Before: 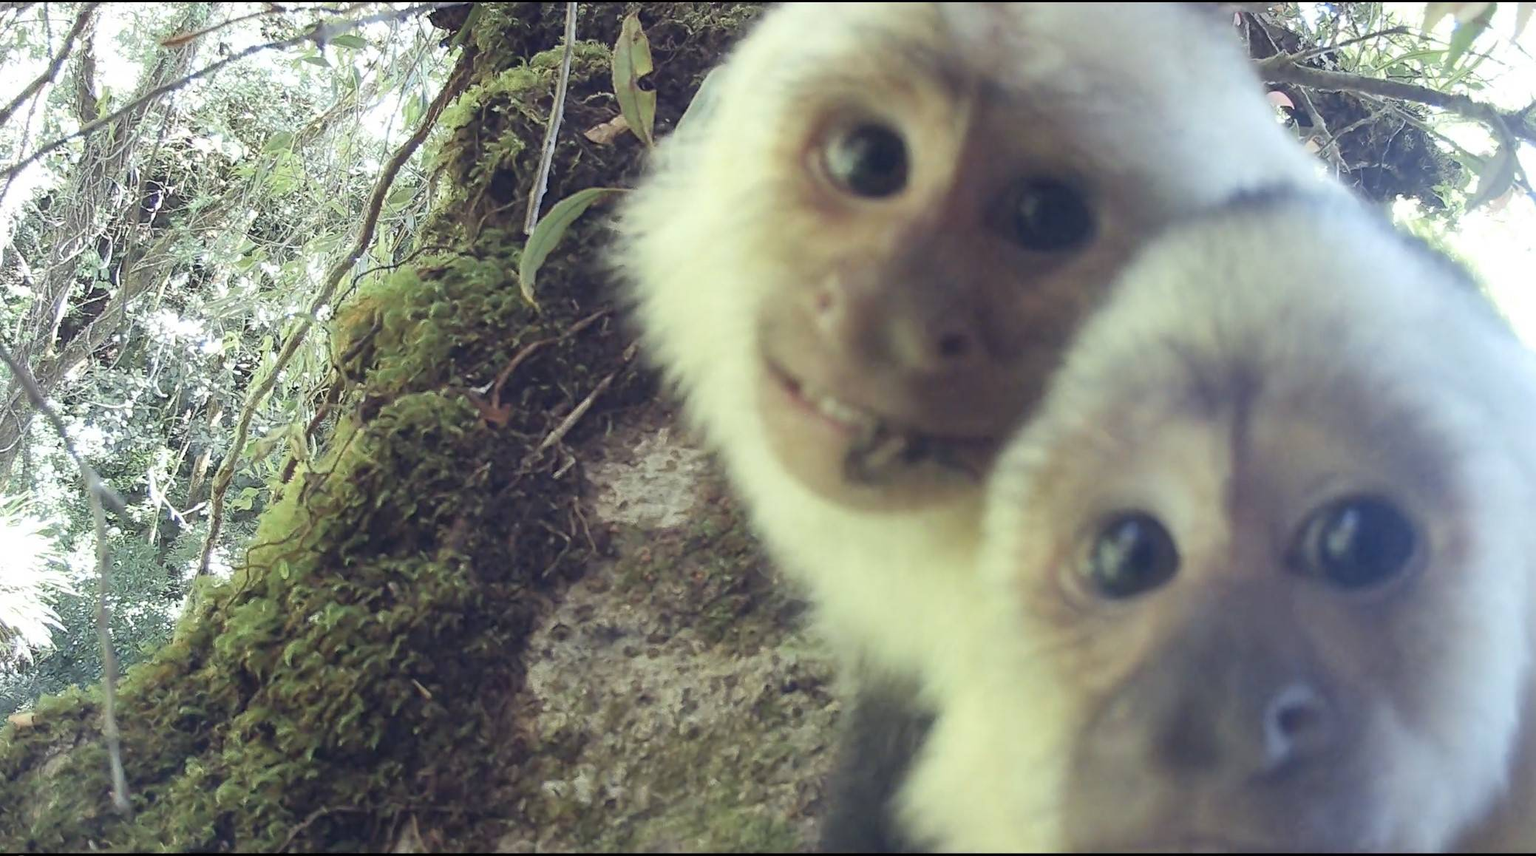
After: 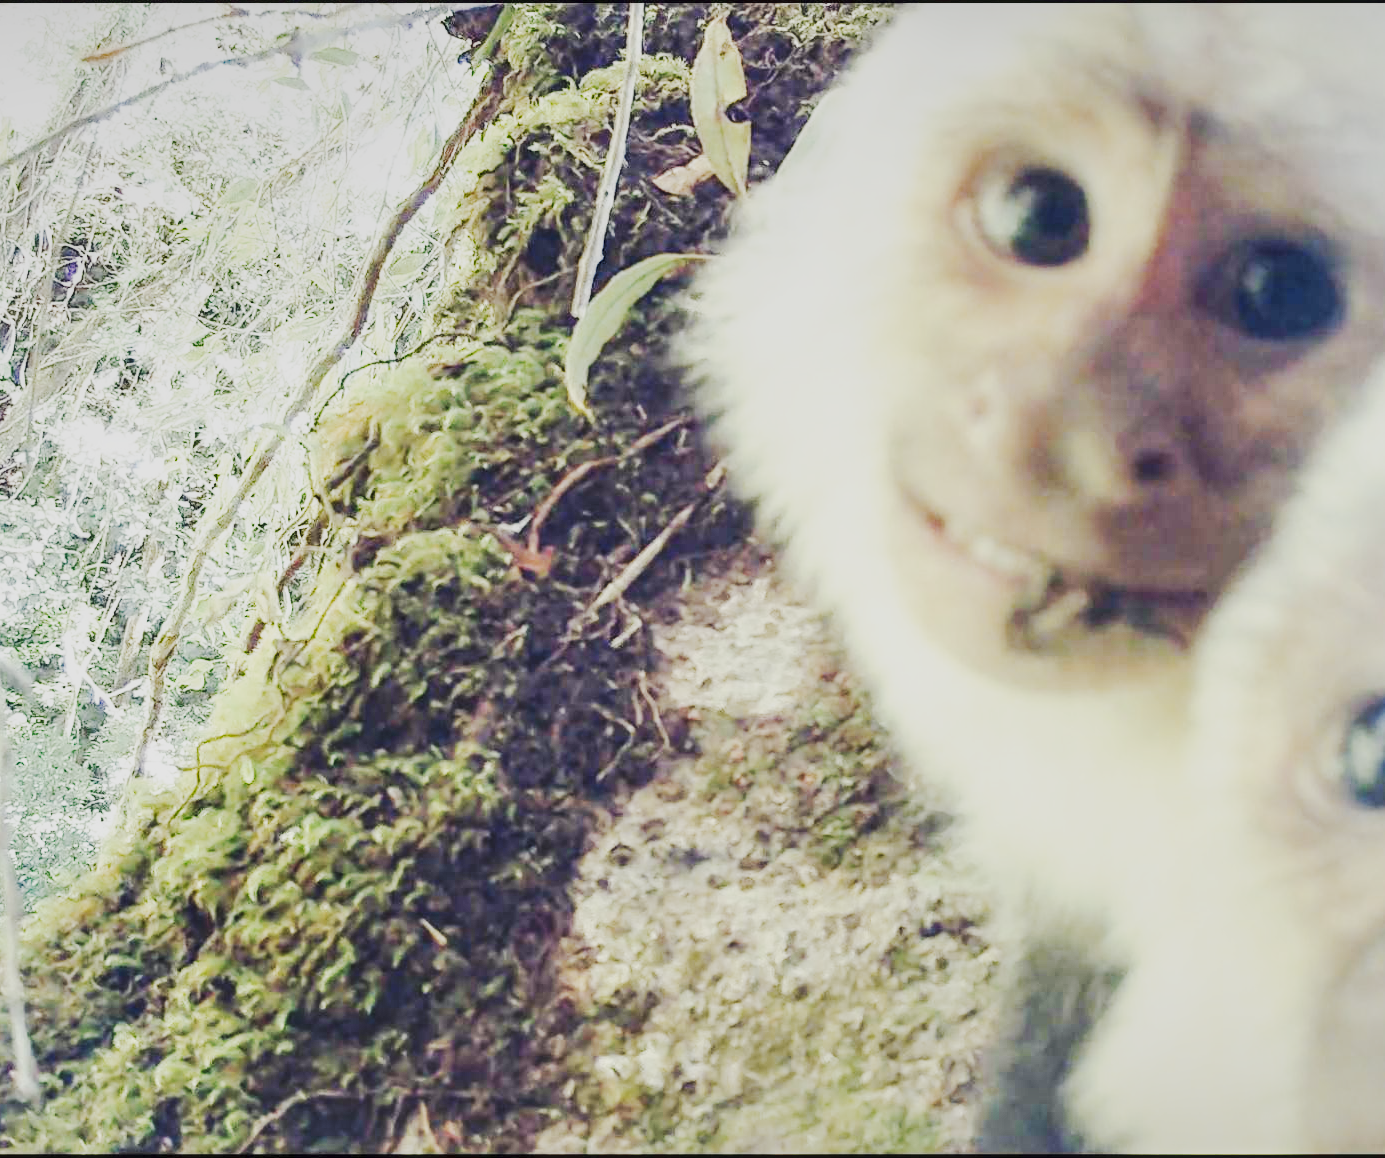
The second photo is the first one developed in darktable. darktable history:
local contrast: on, module defaults
shadows and highlights: radius 121.13, shadows 21.4, white point adjustment -9.72, highlights -14.39, soften with gaussian
base curve: curves: ch0 [(0, 0) (0.028, 0.03) (0.121, 0.232) (0.46, 0.748) (0.859, 0.968) (1, 1)], preserve colors none
crop and rotate: left 6.617%, right 26.717%
tone curve: curves: ch0 [(0, 0) (0.003, 0.015) (0.011, 0.025) (0.025, 0.056) (0.044, 0.104) (0.069, 0.139) (0.1, 0.181) (0.136, 0.226) (0.177, 0.28) (0.224, 0.346) (0.277, 0.42) (0.335, 0.505) (0.399, 0.594) (0.468, 0.699) (0.543, 0.776) (0.623, 0.848) (0.709, 0.893) (0.801, 0.93) (0.898, 0.97) (1, 1)], preserve colors none
rgb curve: curves: ch2 [(0, 0) (0.567, 0.512) (1, 1)], mode RGB, independent channels
